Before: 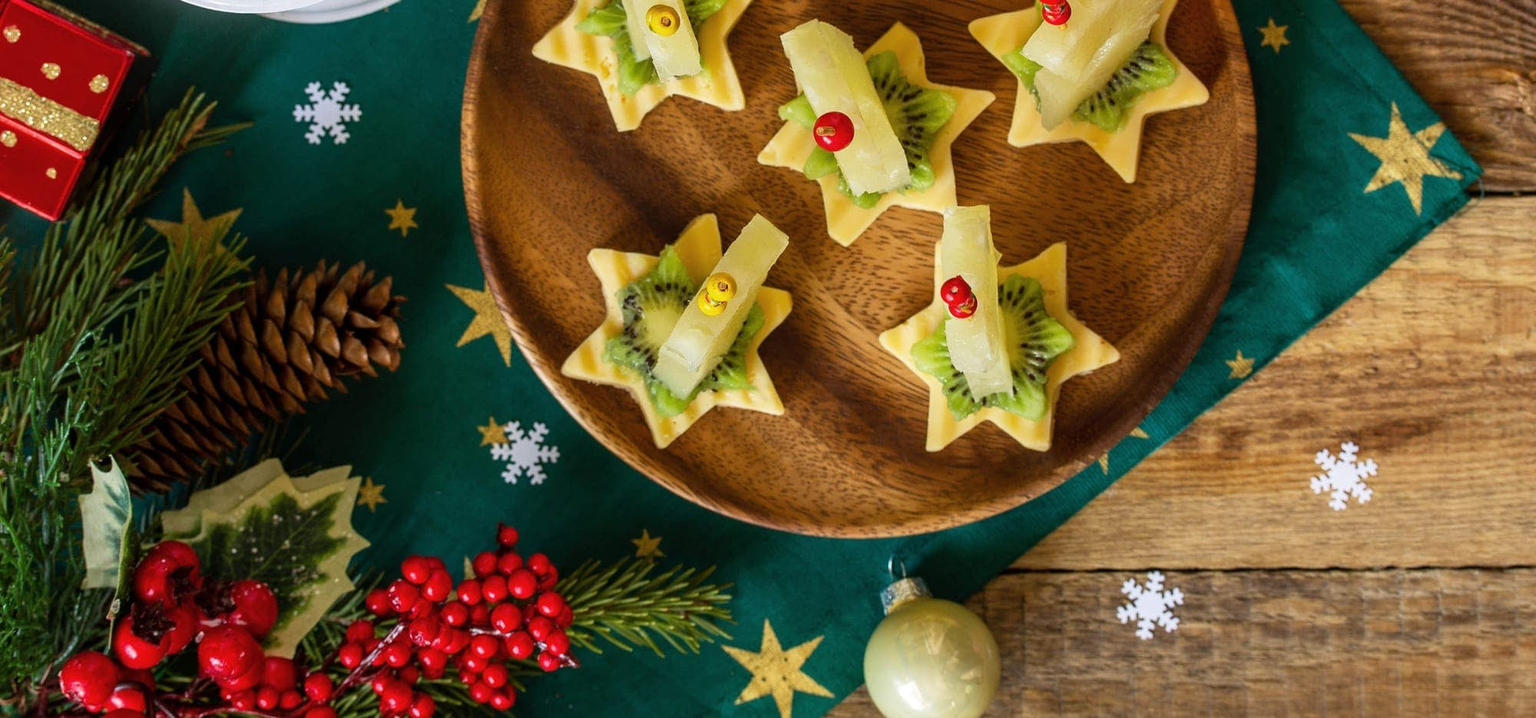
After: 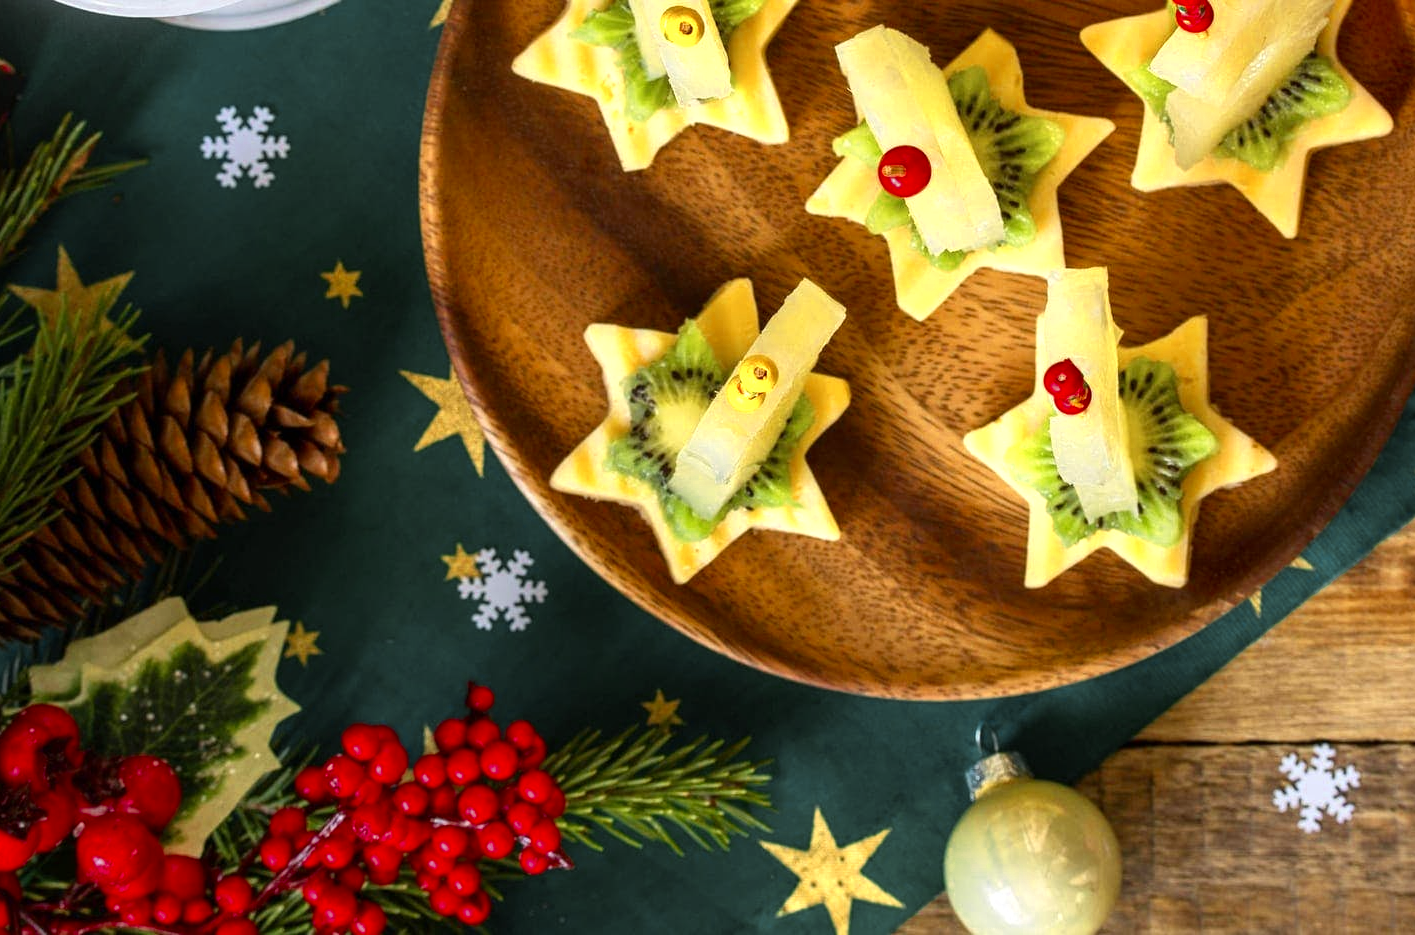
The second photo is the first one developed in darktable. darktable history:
color zones: curves: ch0 [(0.004, 0.305) (0.261, 0.623) (0.389, 0.399) (0.708, 0.571) (0.947, 0.34)]; ch1 [(0.025, 0.645) (0.229, 0.584) (0.326, 0.551) (0.484, 0.262) (0.757, 0.643)]
crop and rotate: left 9.061%, right 20.142%
